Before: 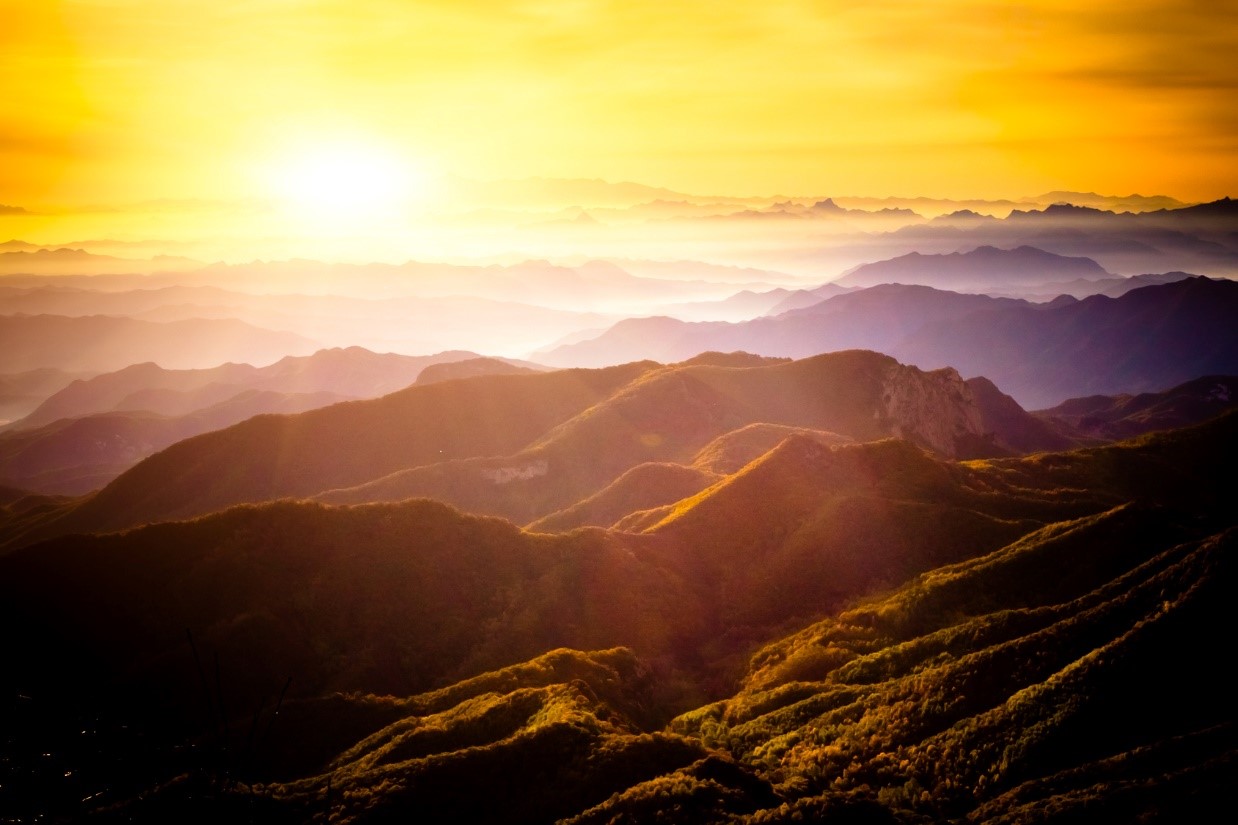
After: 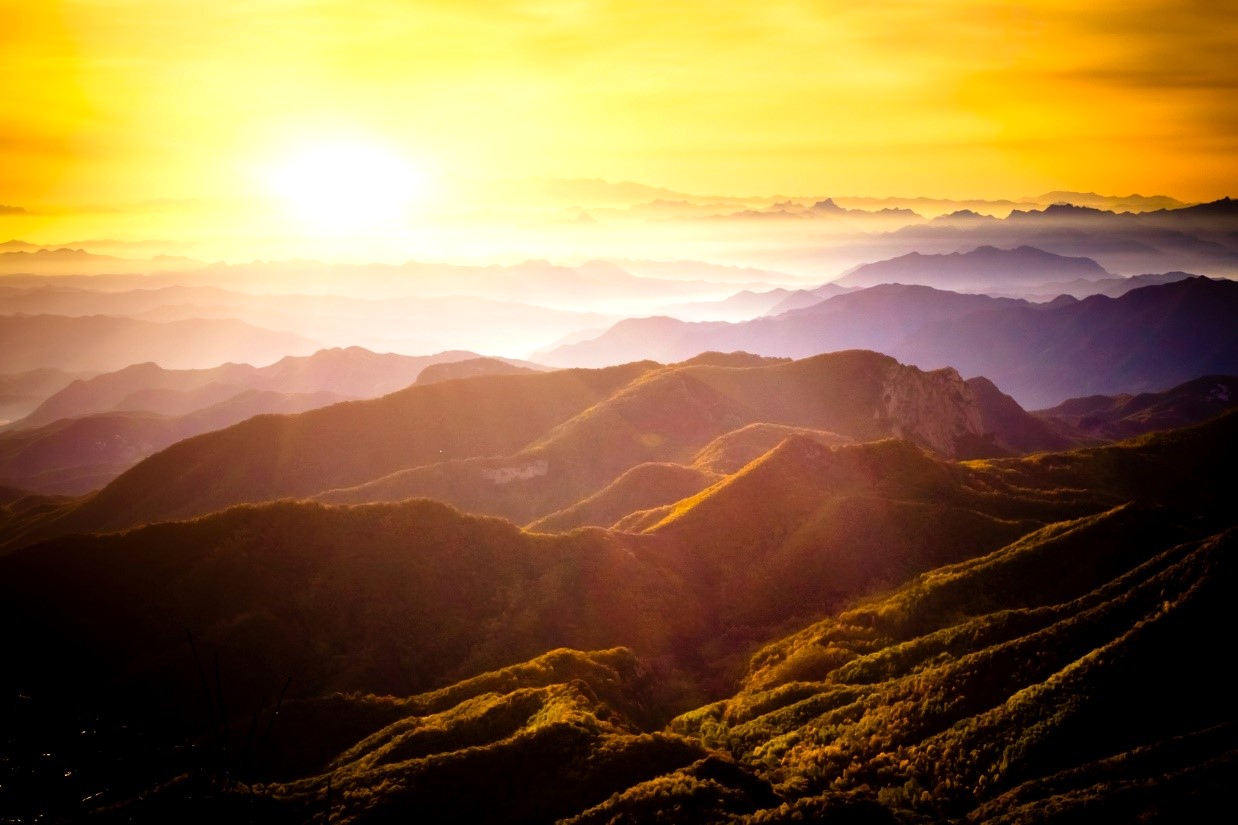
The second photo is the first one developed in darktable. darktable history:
exposure: exposure 0.127 EV, compensate highlight preservation false
white balance: red 0.982, blue 1.018
